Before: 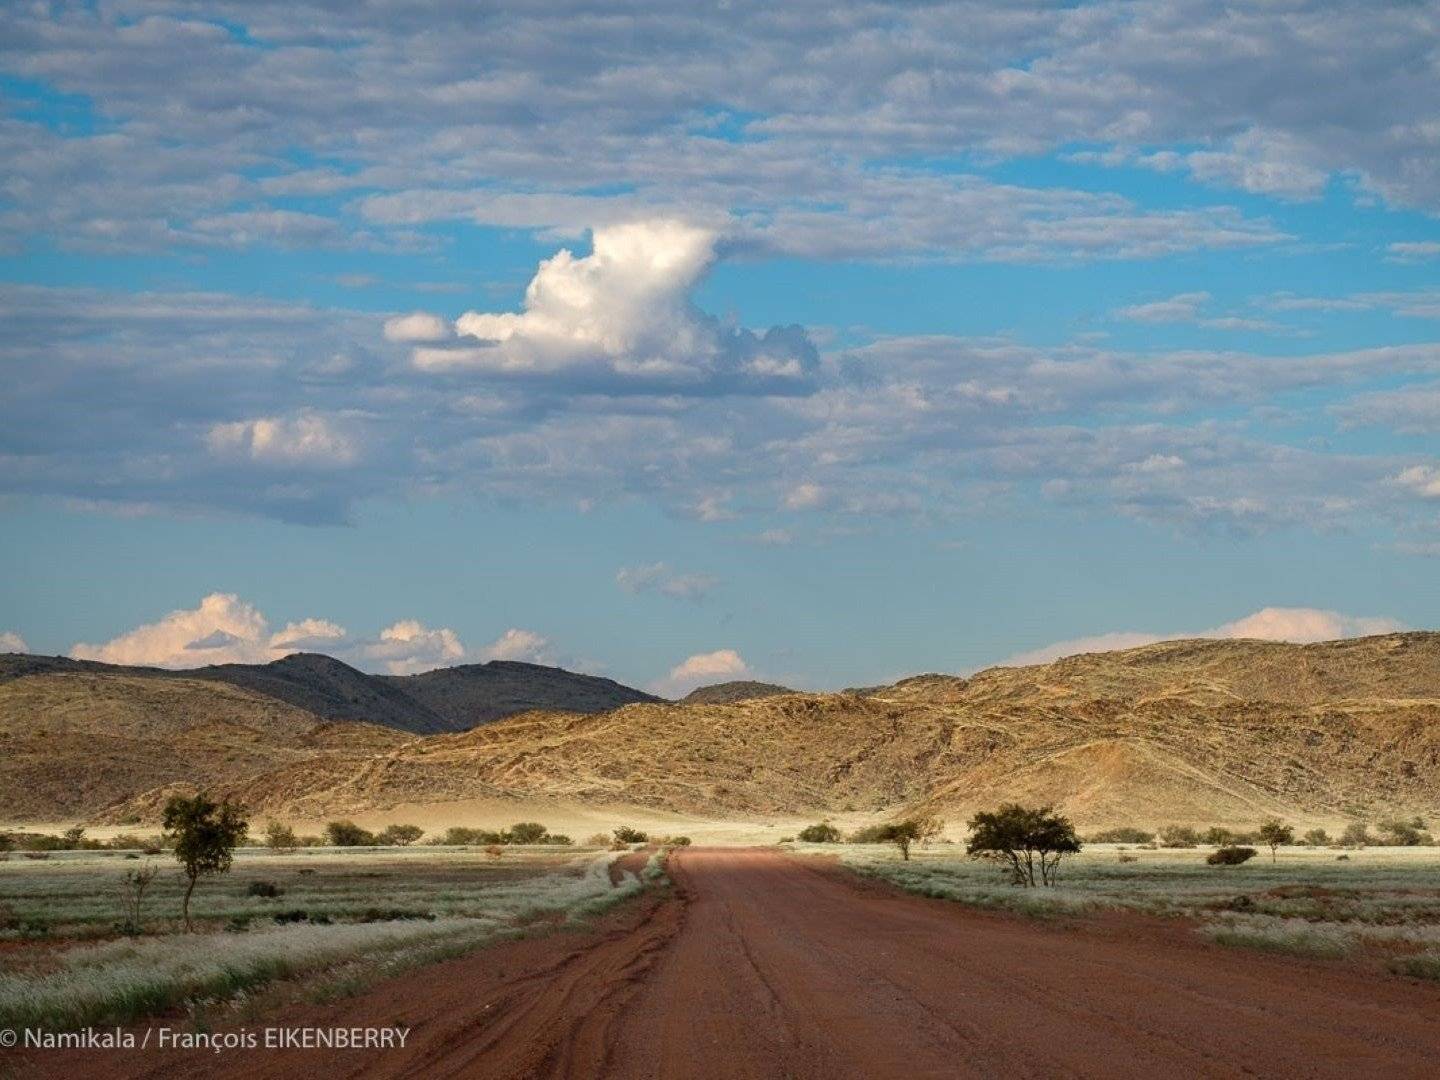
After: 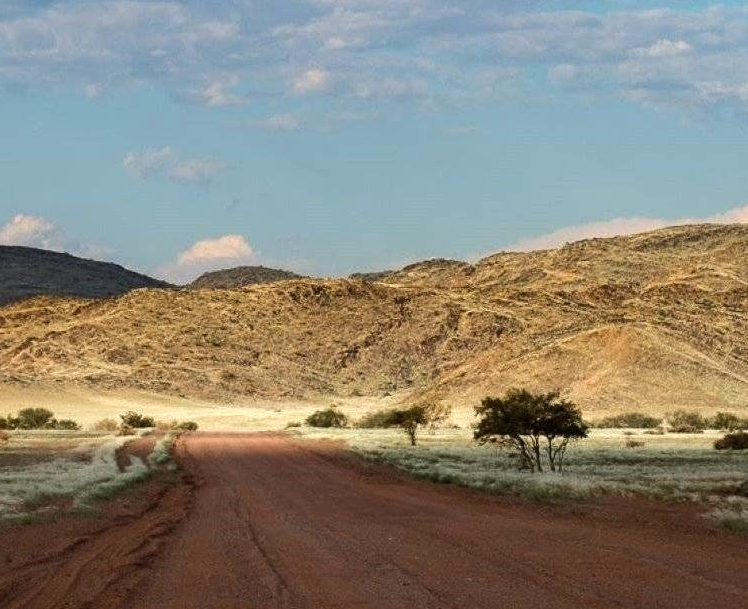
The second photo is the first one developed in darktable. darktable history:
tone equalizer: -8 EV -0.379 EV, -7 EV -0.381 EV, -6 EV -0.33 EV, -5 EV -0.261 EV, -3 EV 0.255 EV, -2 EV 0.31 EV, -1 EV 0.393 EV, +0 EV 0.393 EV, edges refinement/feathering 500, mask exposure compensation -1.57 EV, preserve details no
crop: left 34.237%, top 38.448%, right 13.793%, bottom 5.126%
